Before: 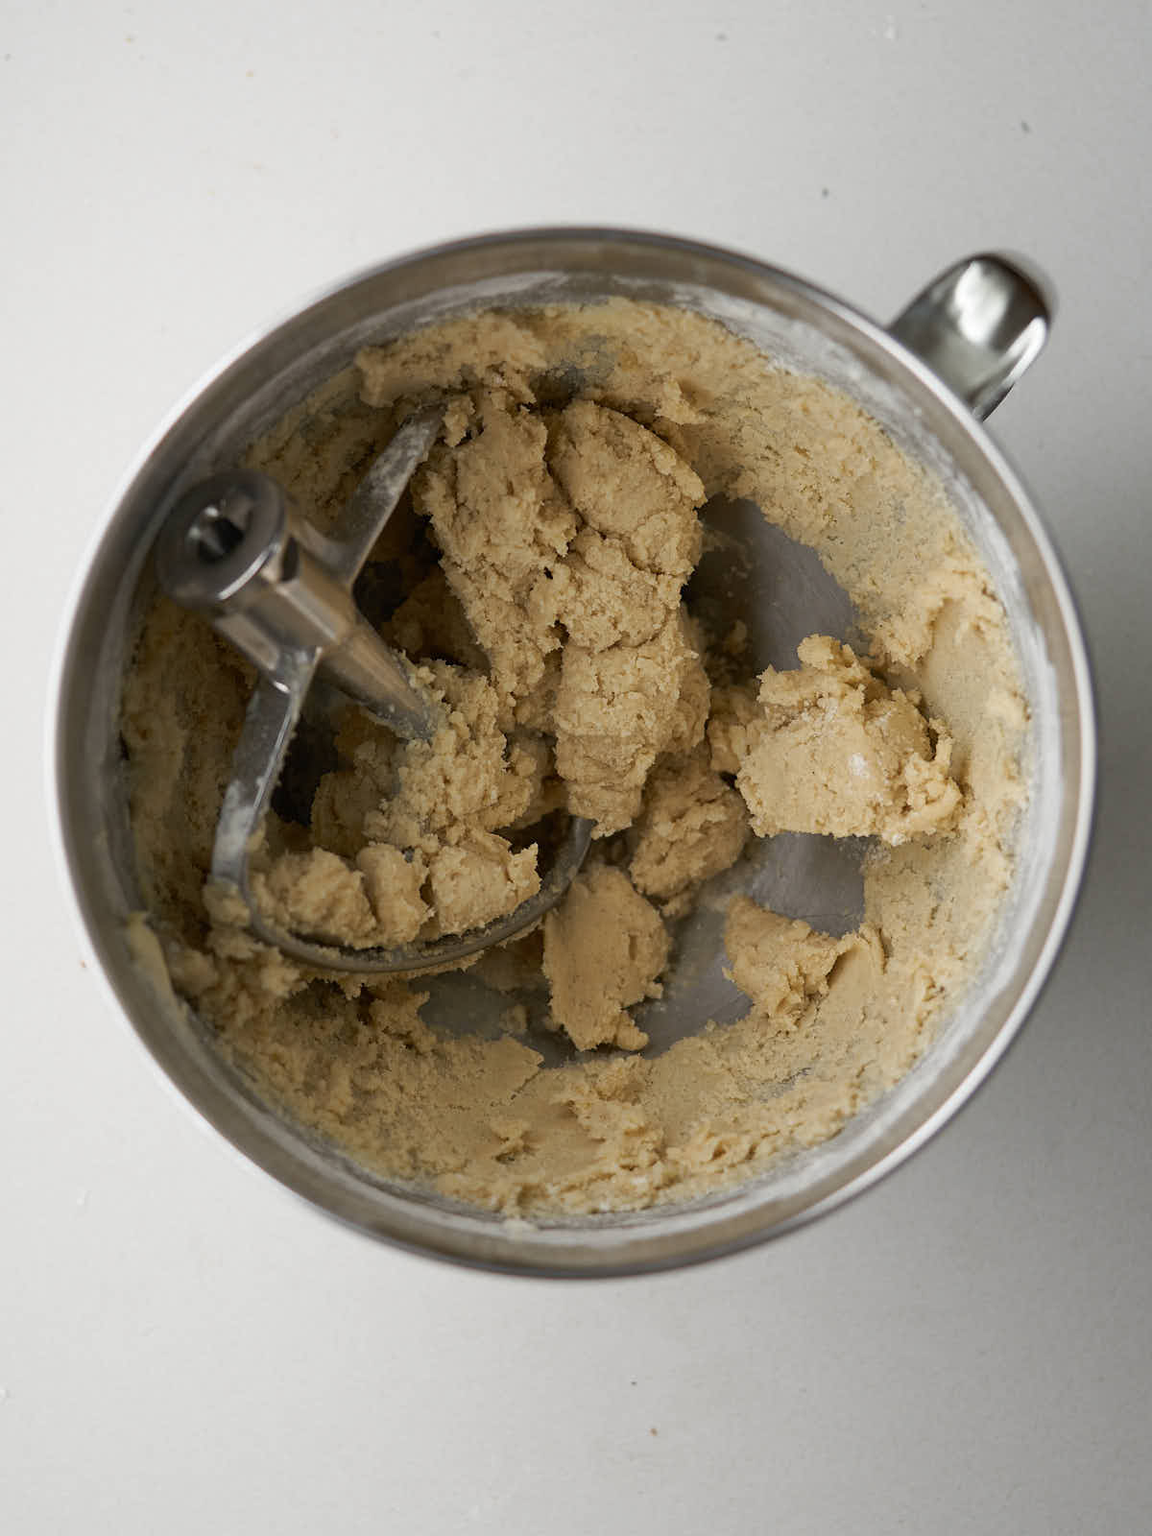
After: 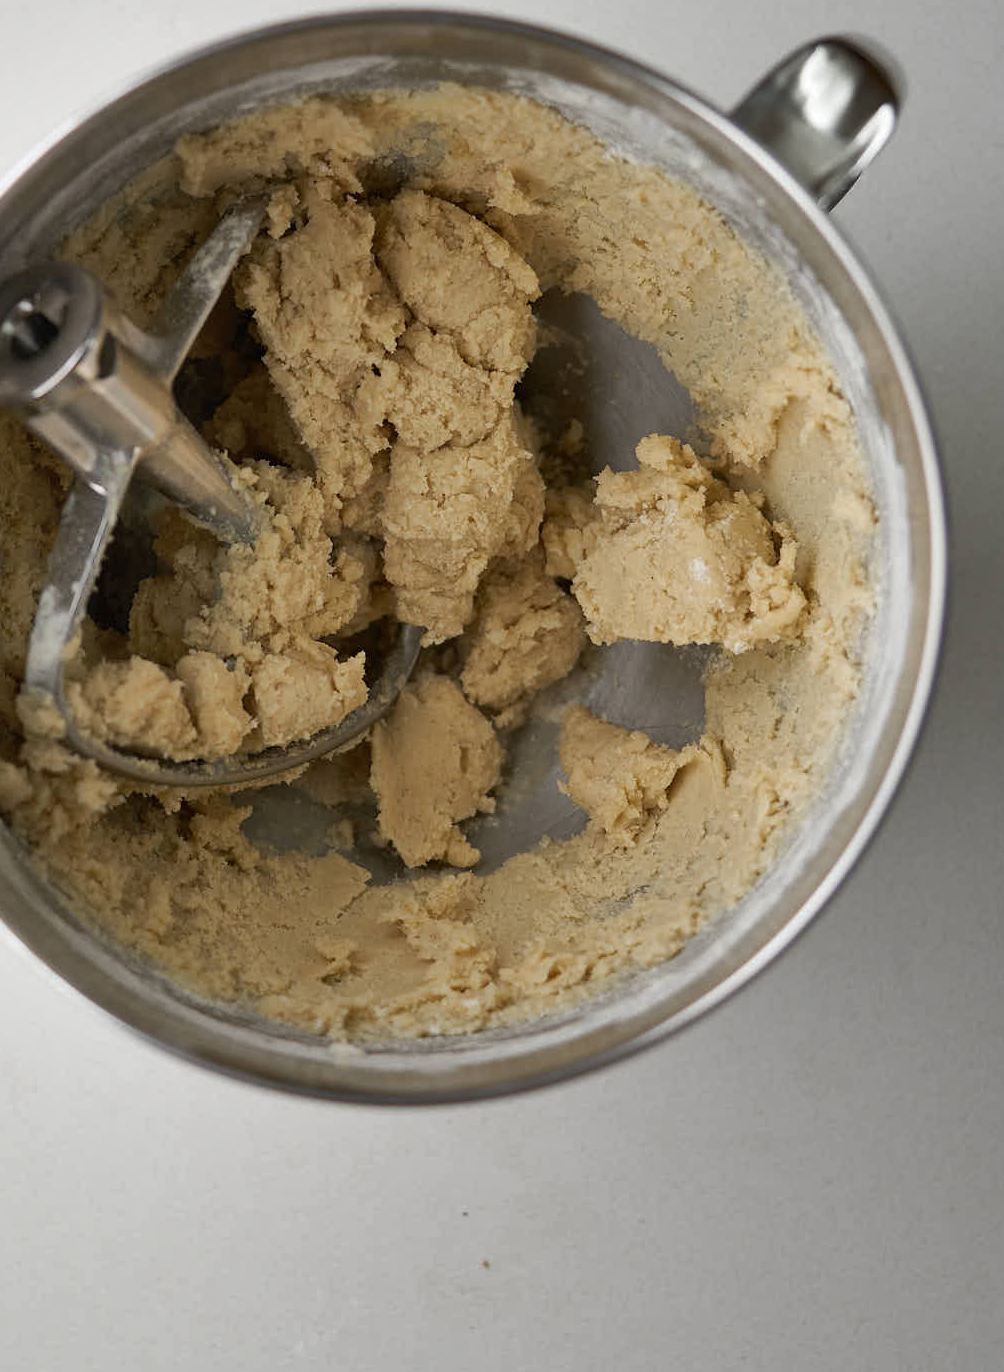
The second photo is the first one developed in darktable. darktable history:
crop: left 16.315%, top 14.246%
shadows and highlights: shadows 60, soften with gaussian
